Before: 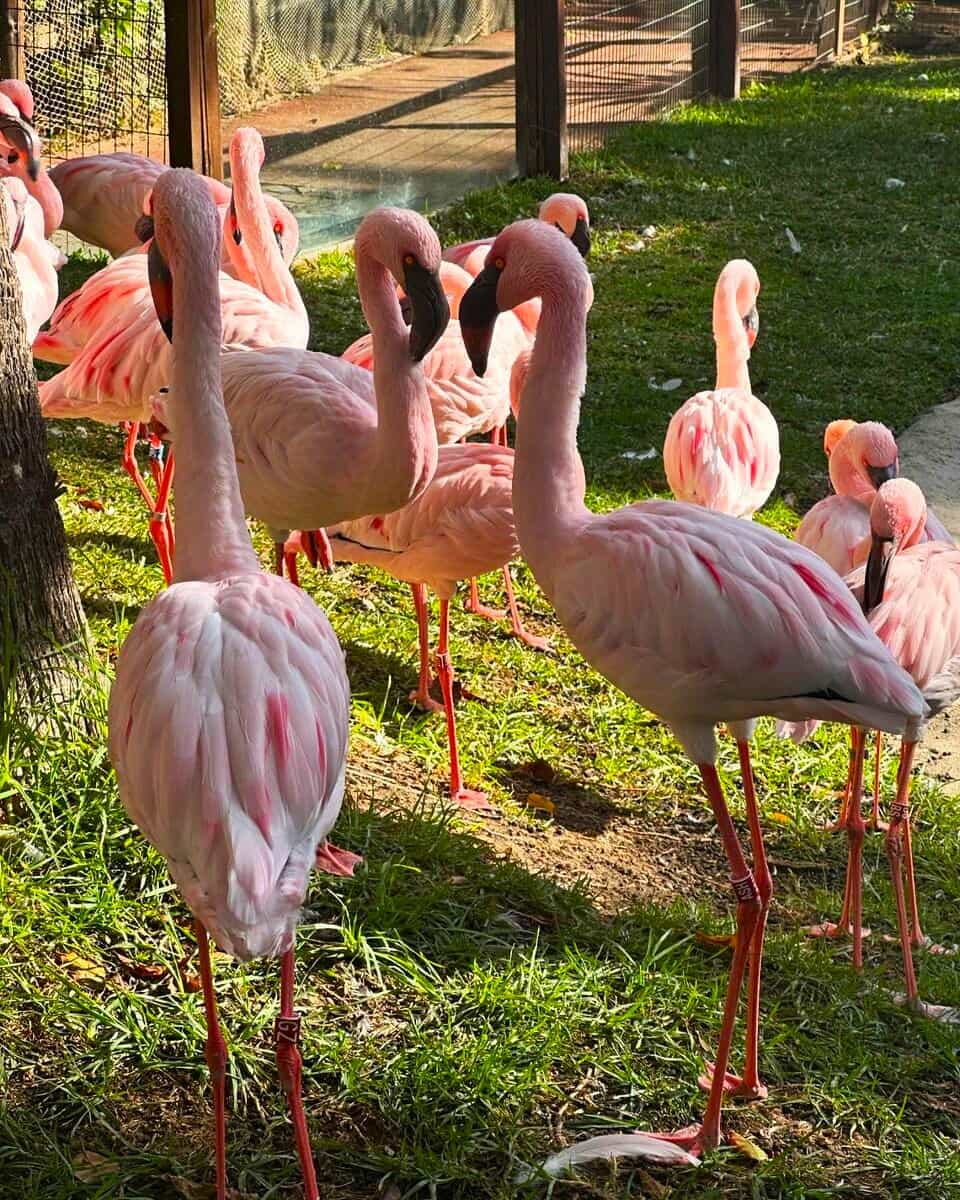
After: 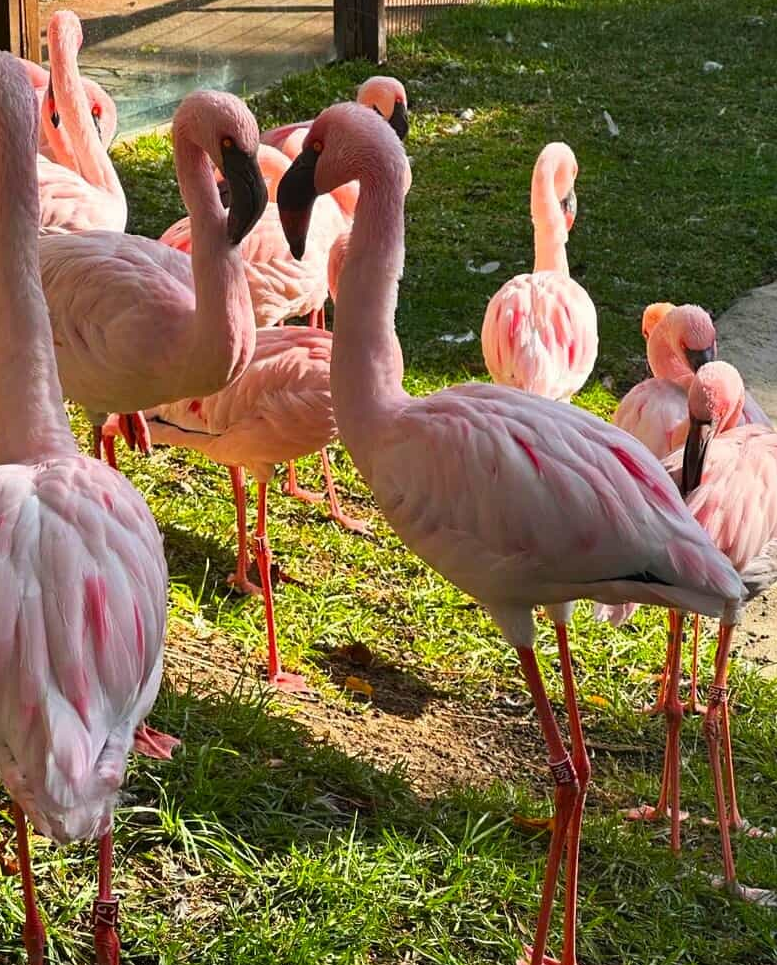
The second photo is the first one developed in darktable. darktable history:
crop: left 18.975%, top 9.823%, right 0%, bottom 9.708%
color calibration: illuminant same as pipeline (D50), adaptation XYZ, x 0.345, y 0.358, temperature 5022.99 K
